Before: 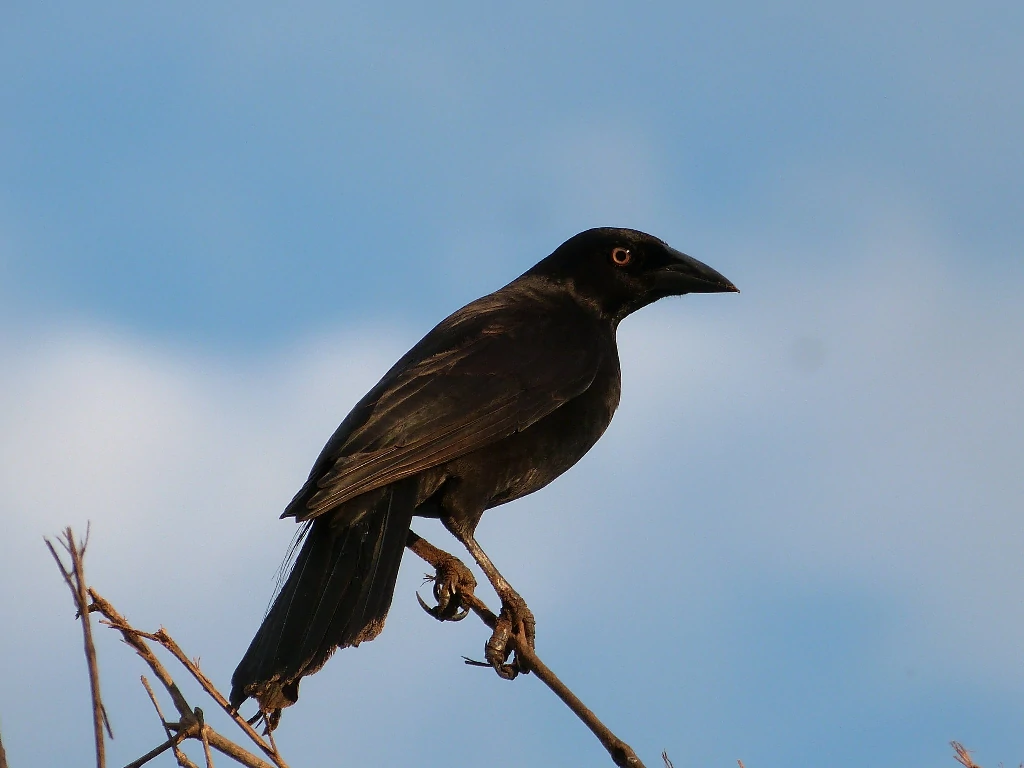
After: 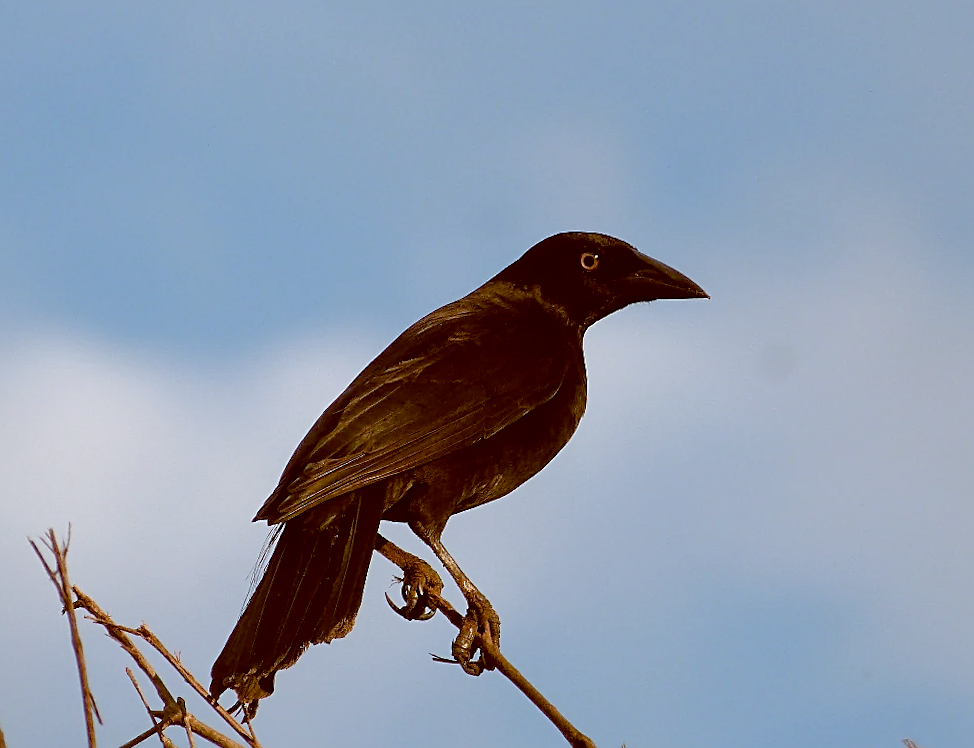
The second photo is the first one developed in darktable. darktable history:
rotate and perspective: rotation 0.074°, lens shift (vertical) 0.096, lens shift (horizontal) -0.041, crop left 0.043, crop right 0.952, crop top 0.024, crop bottom 0.979
sharpen: radius 2.167, amount 0.381, threshold 0
color balance rgb: perceptual saturation grading › global saturation 20%, perceptual saturation grading › highlights -50%, perceptual saturation grading › shadows 30%
color balance: lift [1, 1.011, 0.999, 0.989], gamma [1.109, 1.045, 1.039, 0.955], gain [0.917, 0.936, 0.952, 1.064], contrast 2.32%, contrast fulcrum 19%, output saturation 101%
